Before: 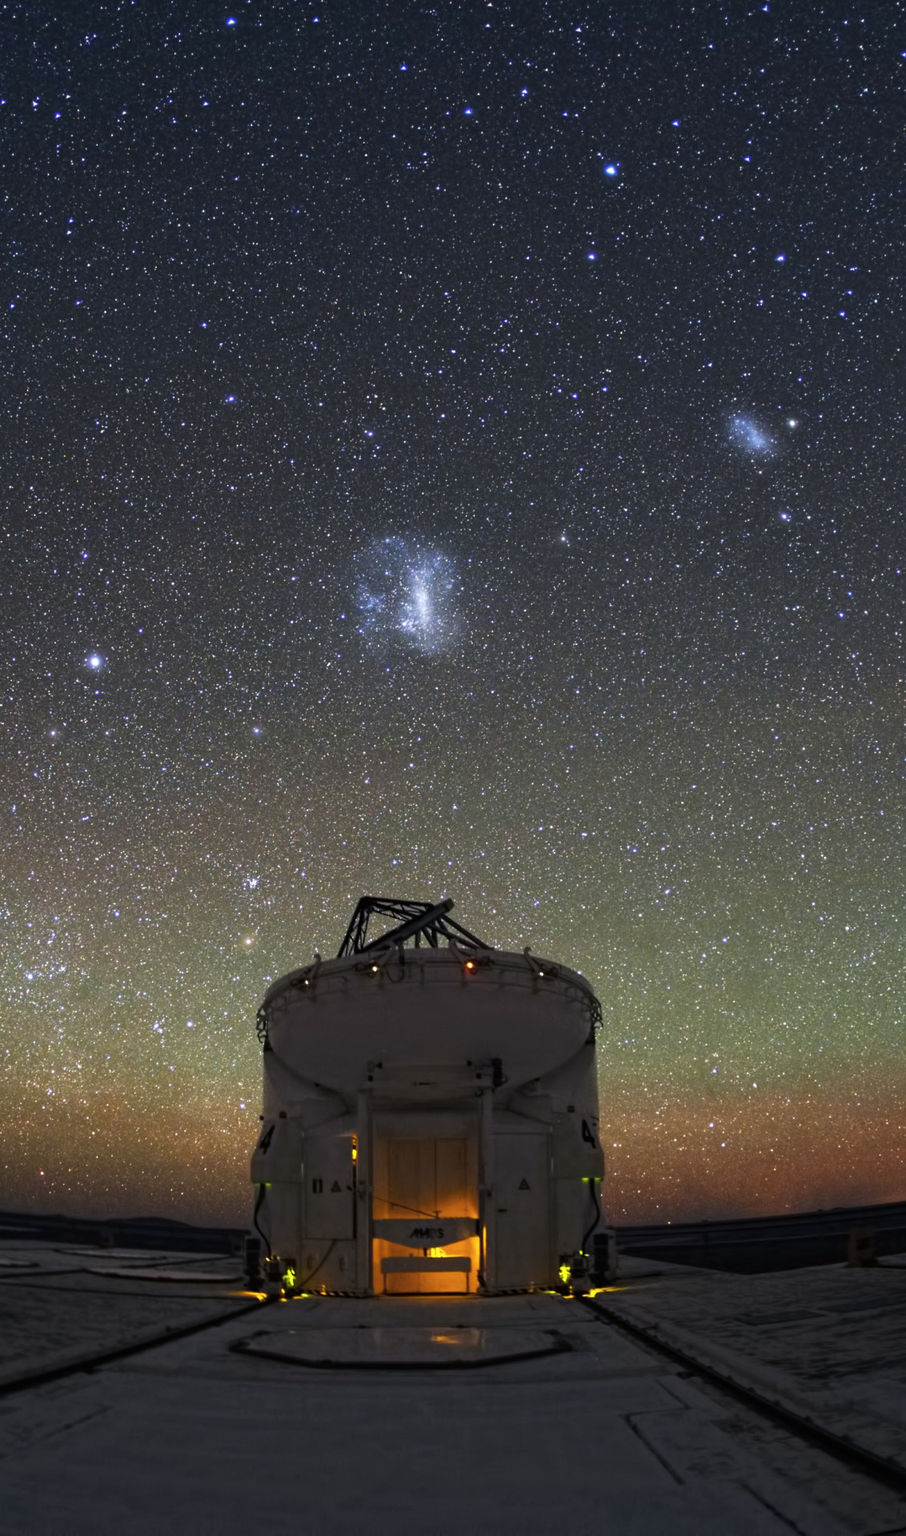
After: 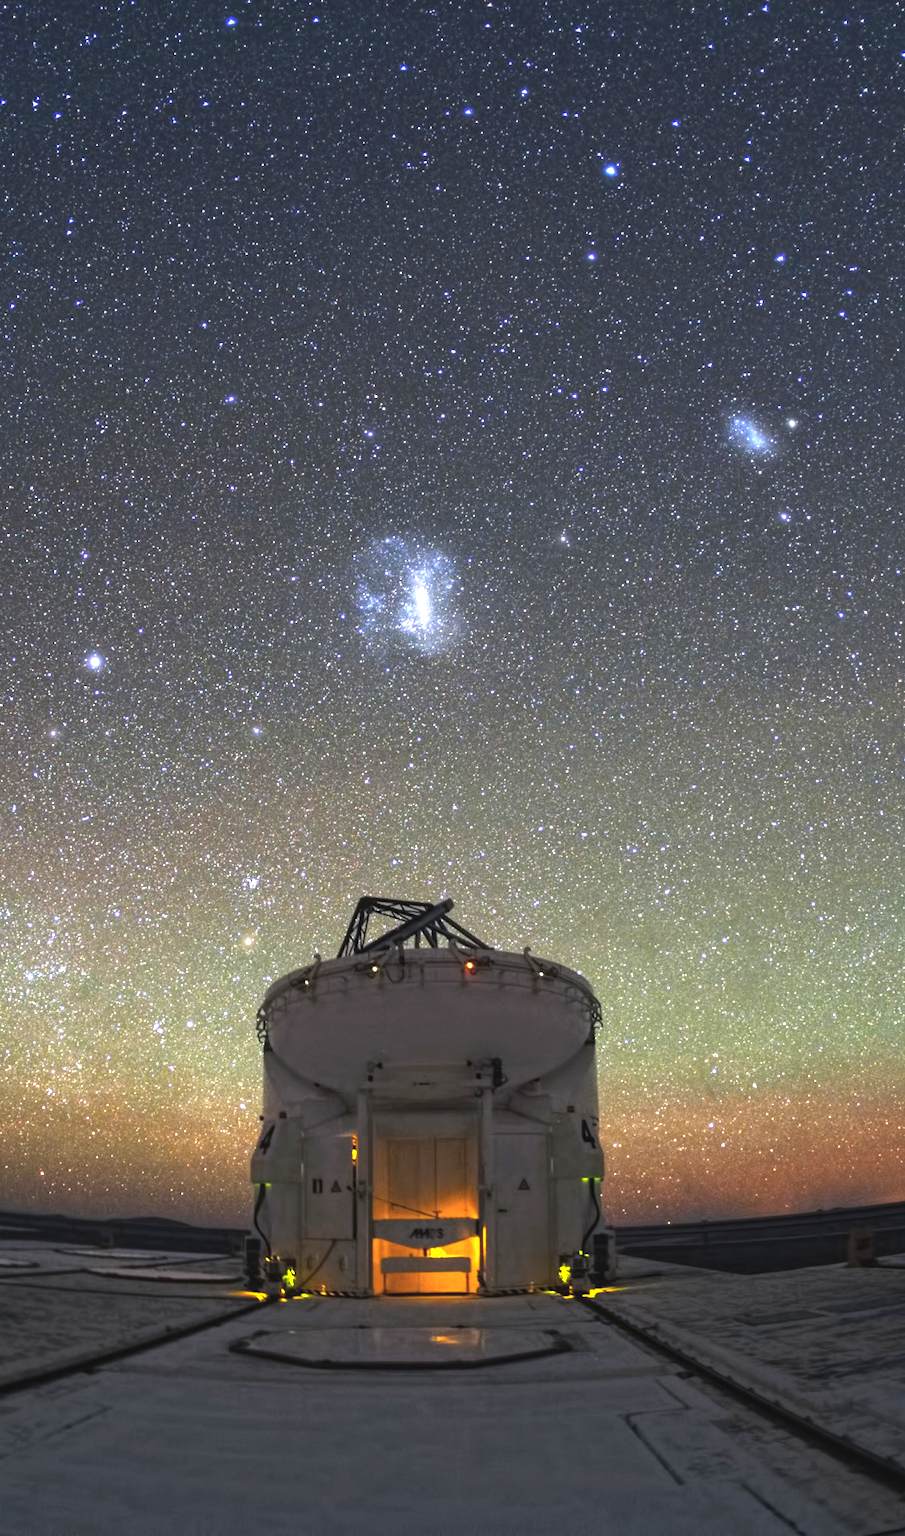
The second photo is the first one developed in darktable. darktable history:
local contrast: detail 109%
exposure: black level correction -0.002, exposure 1.108 EV, compensate exposure bias true, compensate highlight preservation false
